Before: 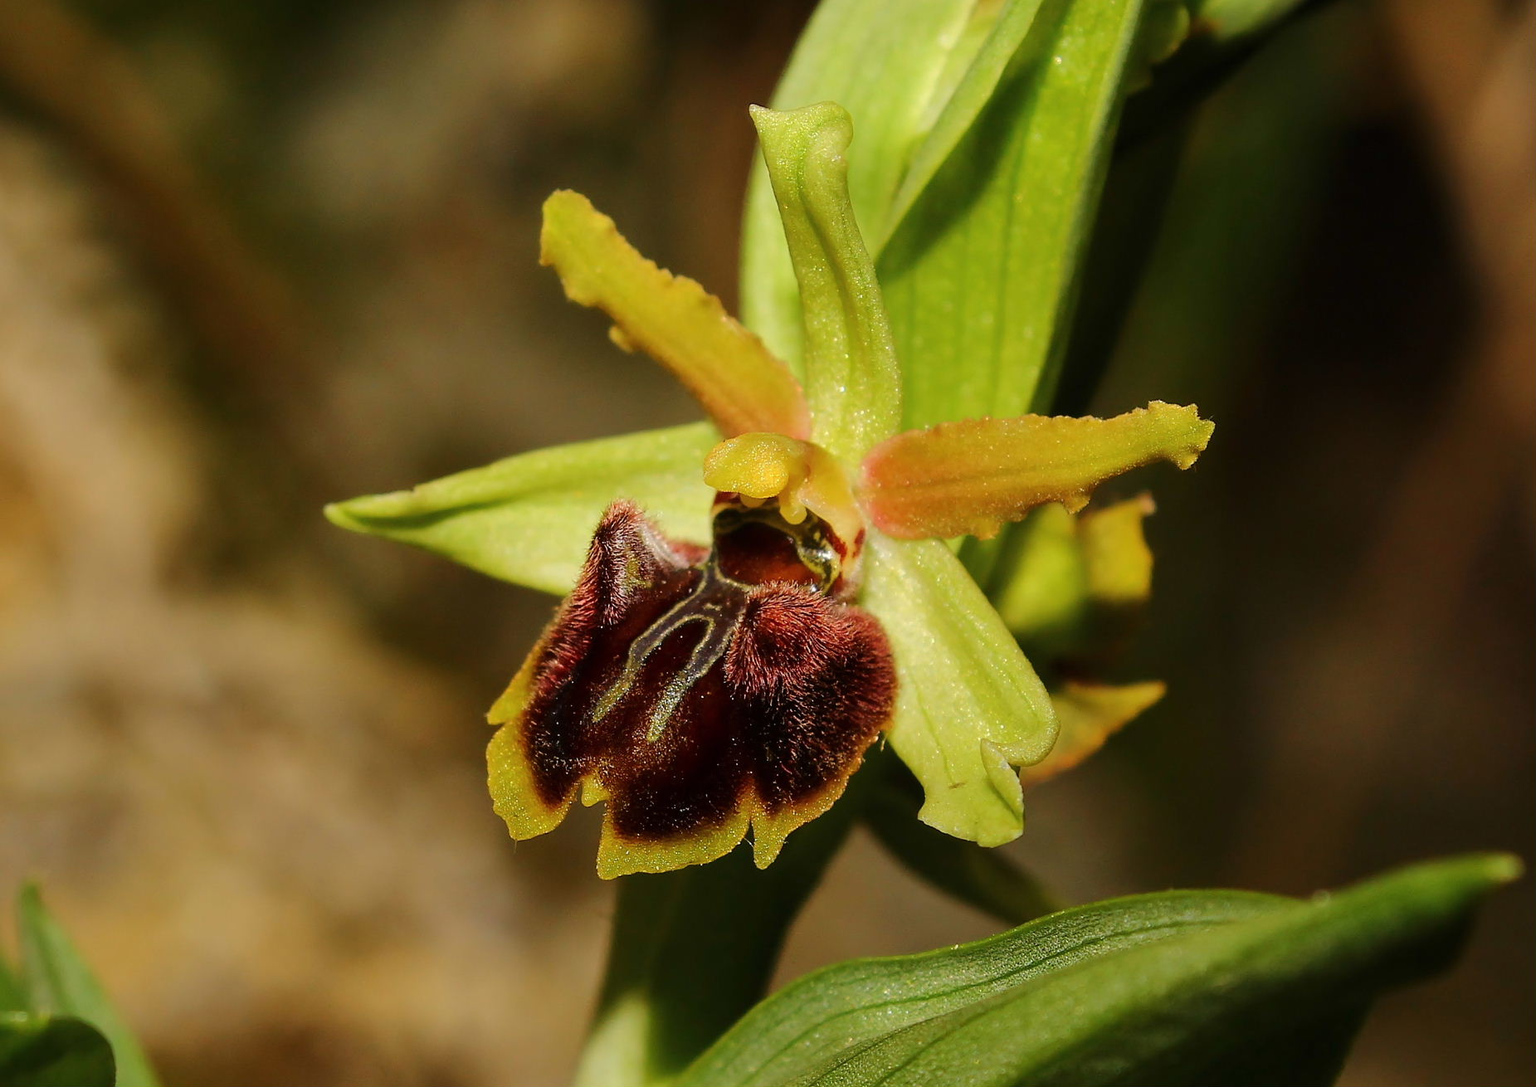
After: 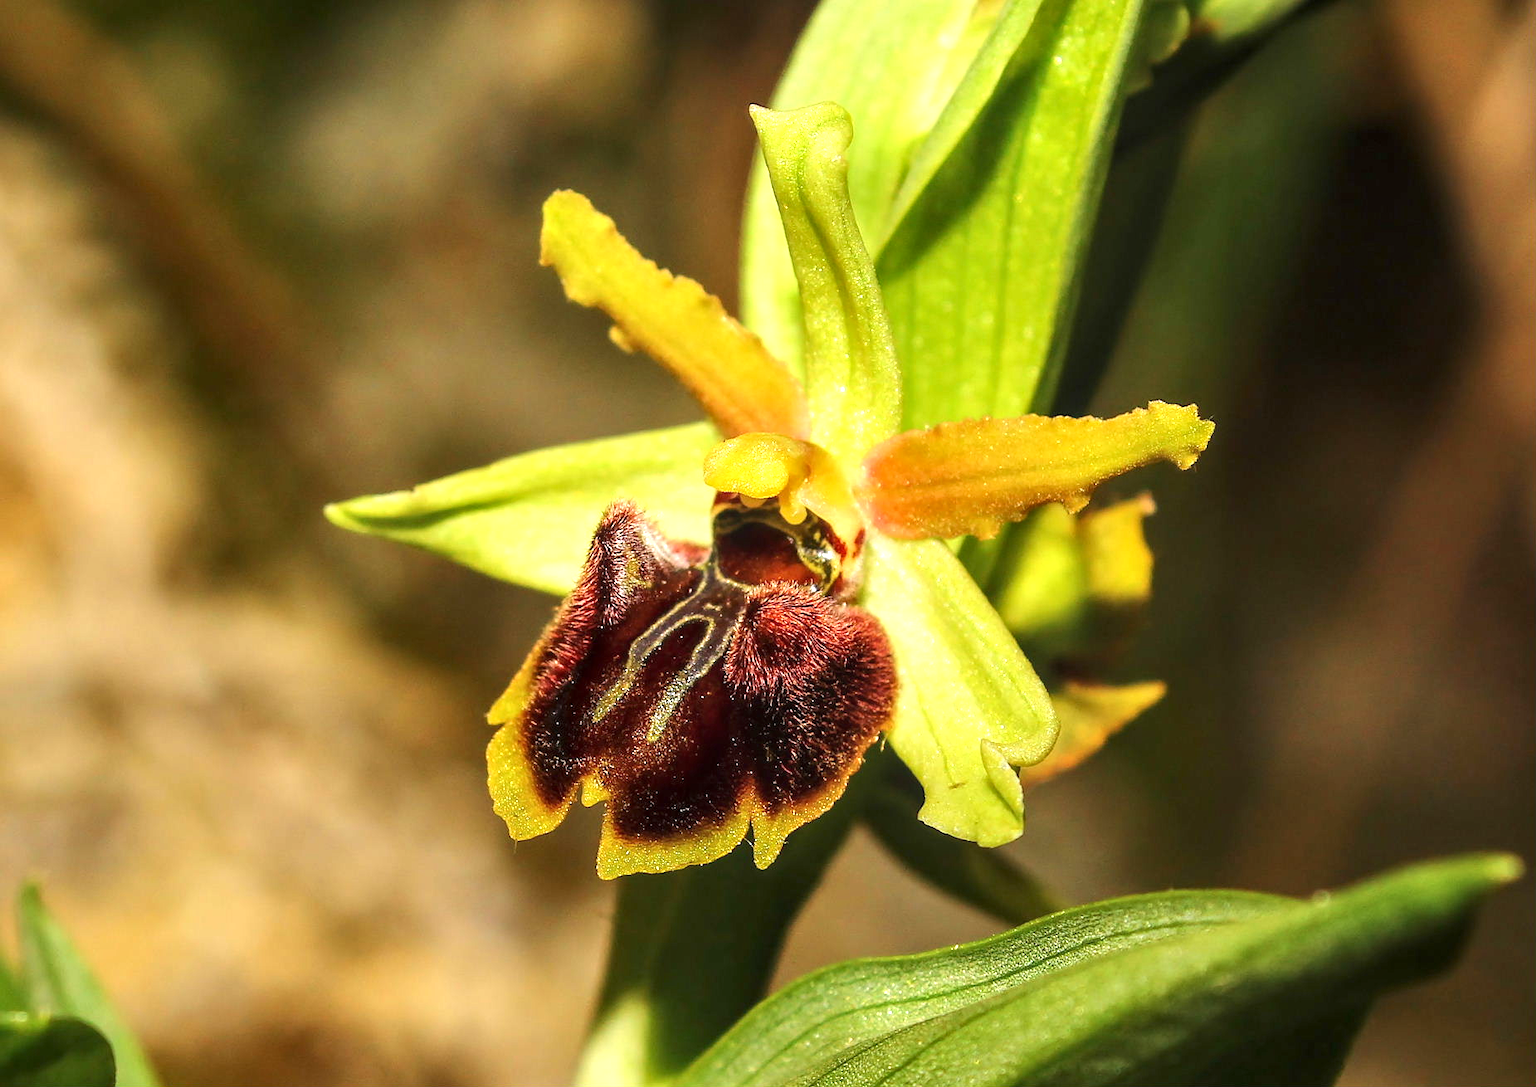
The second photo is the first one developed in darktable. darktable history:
exposure: black level correction 0, exposure 1.001 EV, compensate highlight preservation false
local contrast: on, module defaults
